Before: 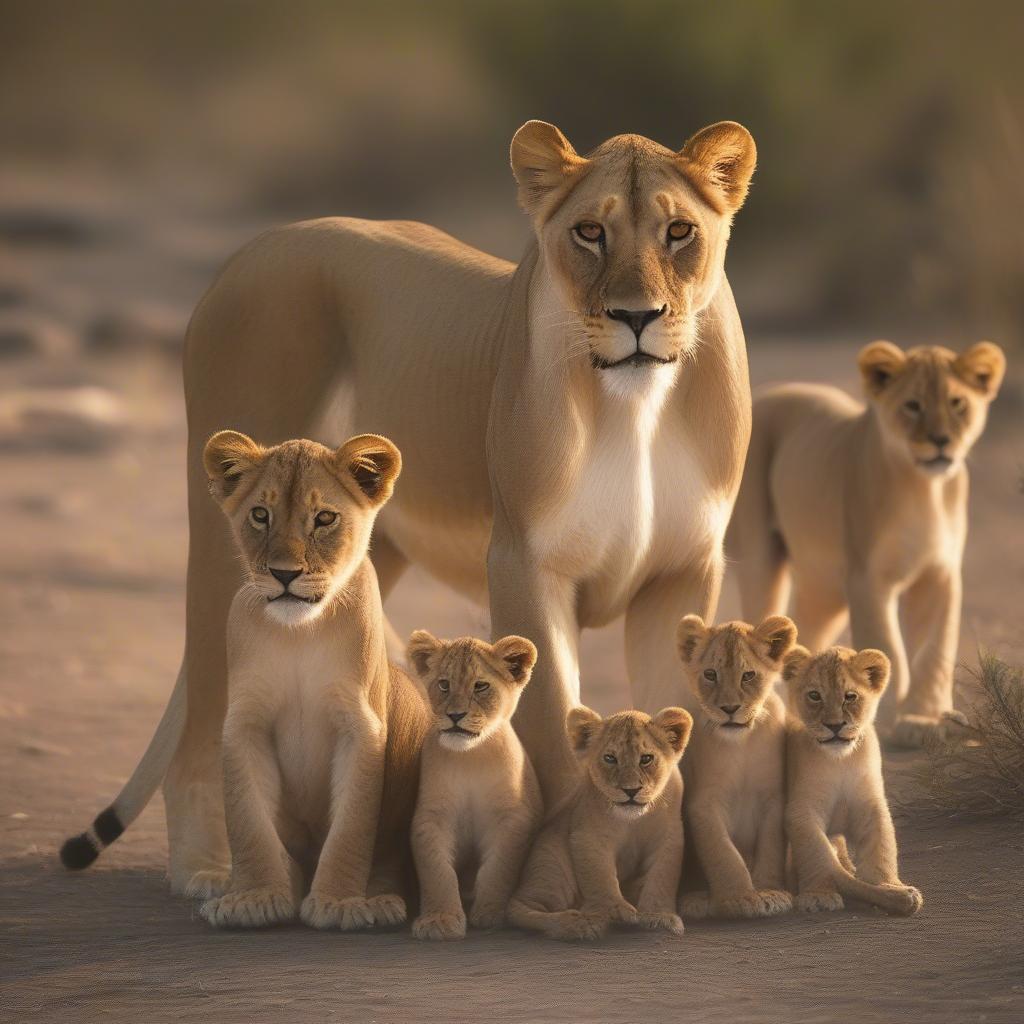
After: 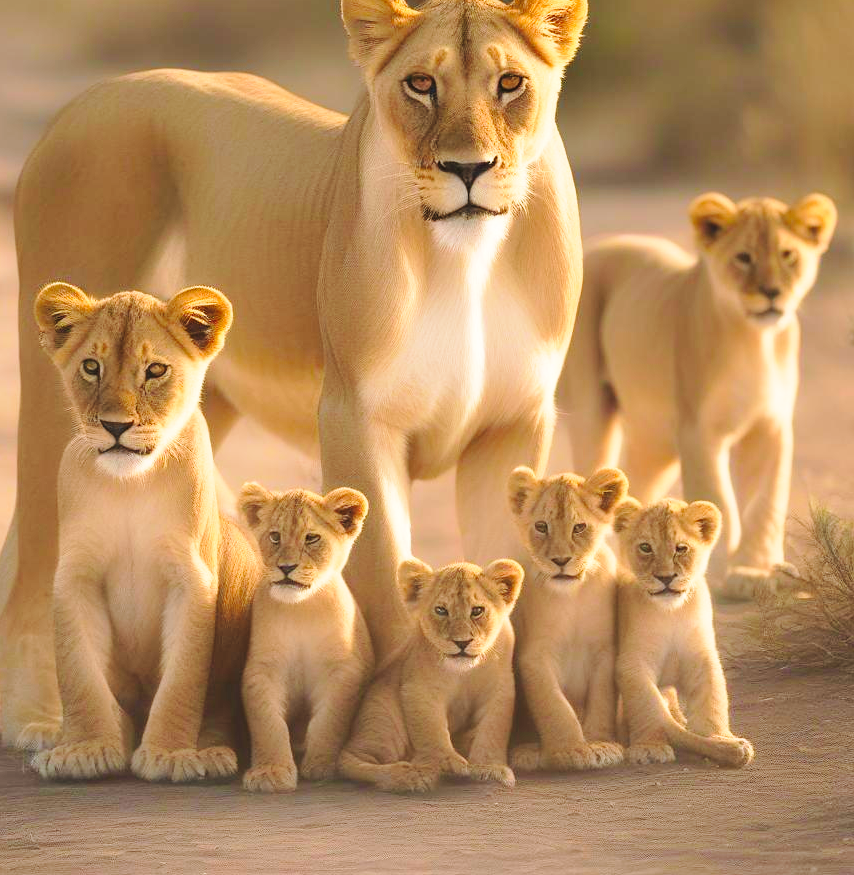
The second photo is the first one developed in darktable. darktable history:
velvia: on, module defaults
contrast brightness saturation: brightness 0.094, saturation 0.194
base curve: curves: ch0 [(0, 0) (0.028, 0.03) (0.121, 0.232) (0.46, 0.748) (0.859, 0.968) (1, 1)], preserve colors none
crop: left 16.505%, top 14.46%
